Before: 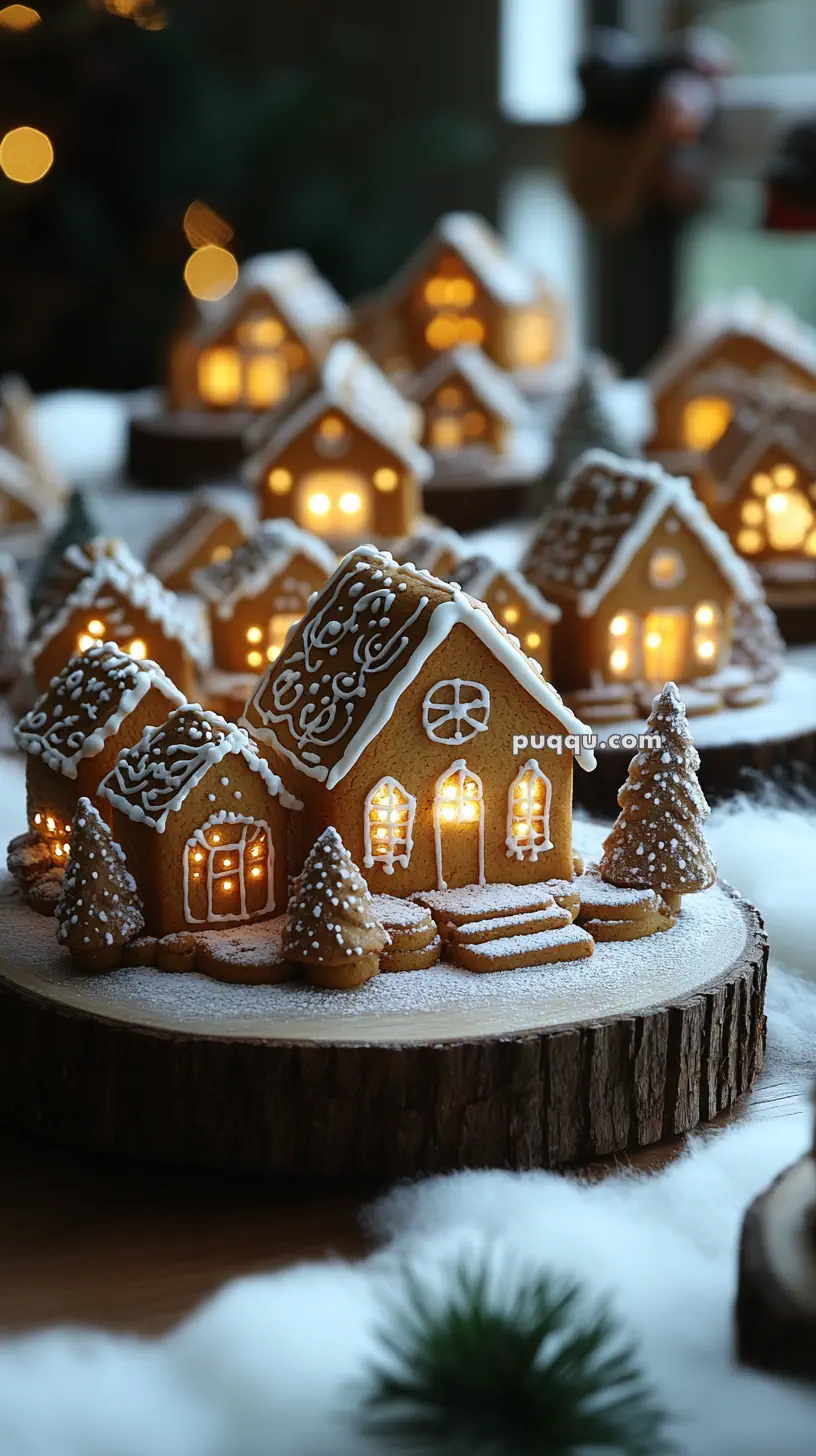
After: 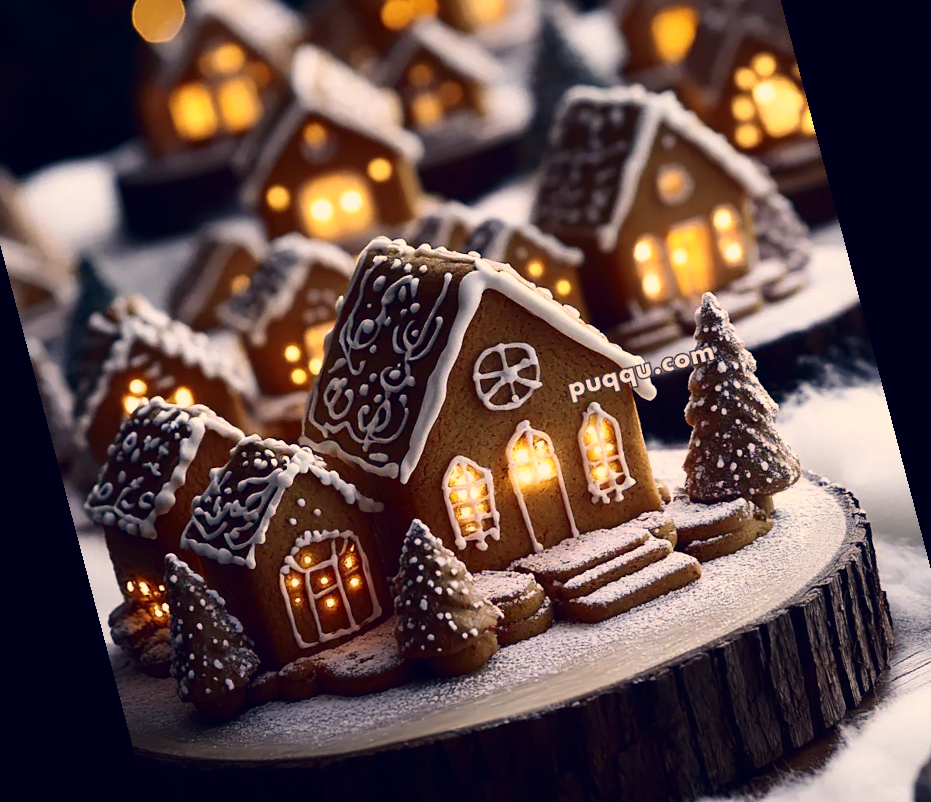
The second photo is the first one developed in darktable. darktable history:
rotate and perspective: rotation -14.8°, crop left 0.1, crop right 0.903, crop top 0.25, crop bottom 0.748
contrast brightness saturation: contrast 0.19, brightness -0.11, saturation 0.21
color correction: highlights a* 19.59, highlights b* 27.49, shadows a* 3.46, shadows b* -17.28, saturation 0.73
